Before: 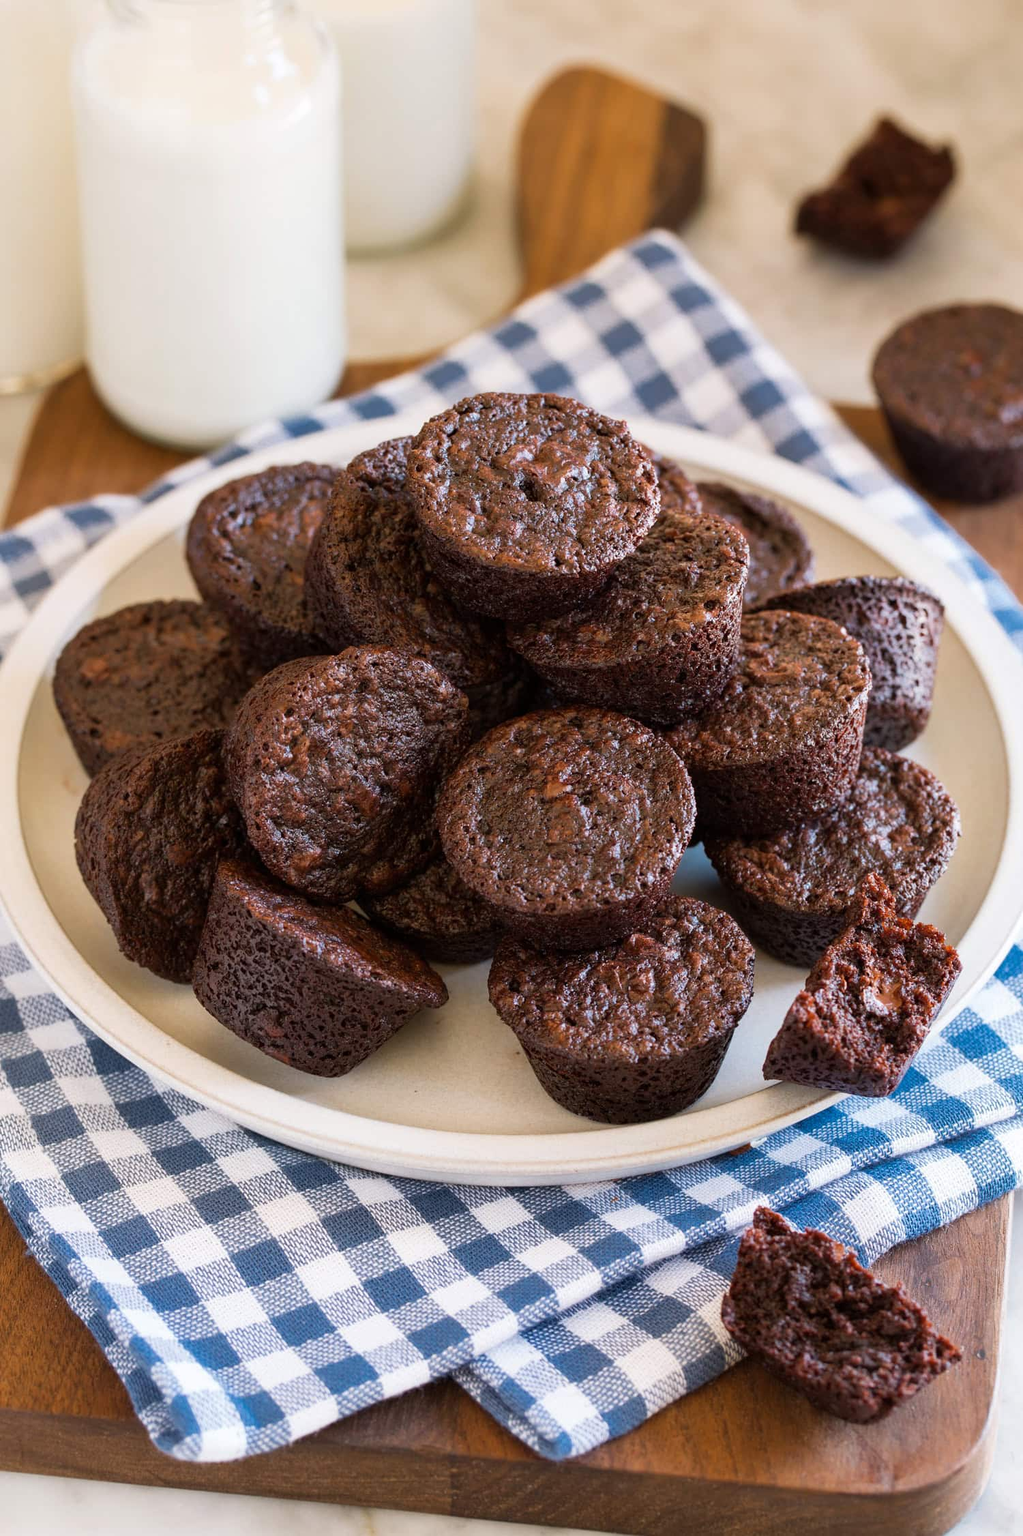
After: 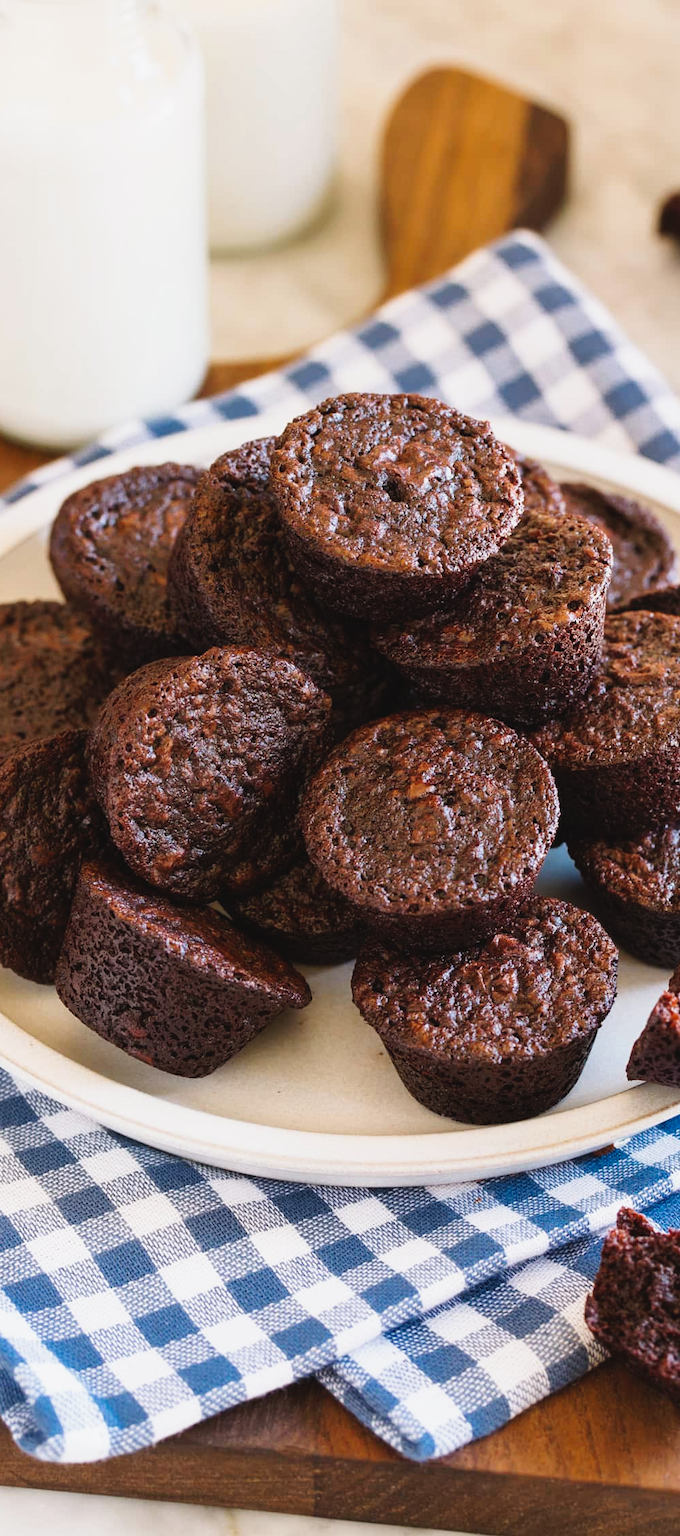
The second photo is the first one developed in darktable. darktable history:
crop and rotate: left 13.458%, right 19.943%
tone curve: curves: ch0 [(0, 0.039) (0.104, 0.103) (0.273, 0.267) (0.448, 0.487) (0.704, 0.761) (0.886, 0.922) (0.994, 0.971)]; ch1 [(0, 0) (0.335, 0.298) (0.446, 0.413) (0.485, 0.487) (0.515, 0.503) (0.566, 0.563) (0.641, 0.655) (1, 1)]; ch2 [(0, 0) (0.314, 0.301) (0.421, 0.411) (0.502, 0.494) (0.528, 0.54) (0.557, 0.559) (0.612, 0.605) (0.722, 0.686) (1, 1)], preserve colors none
